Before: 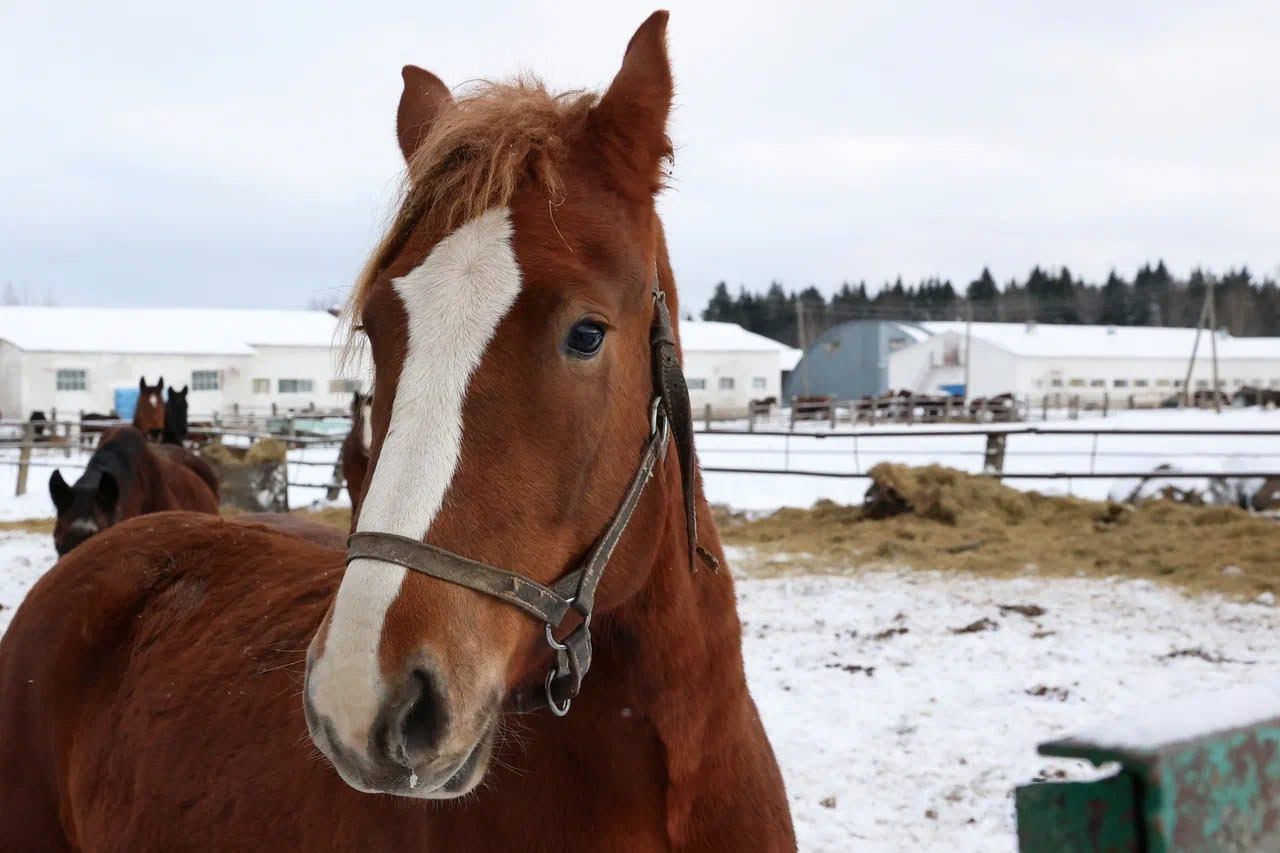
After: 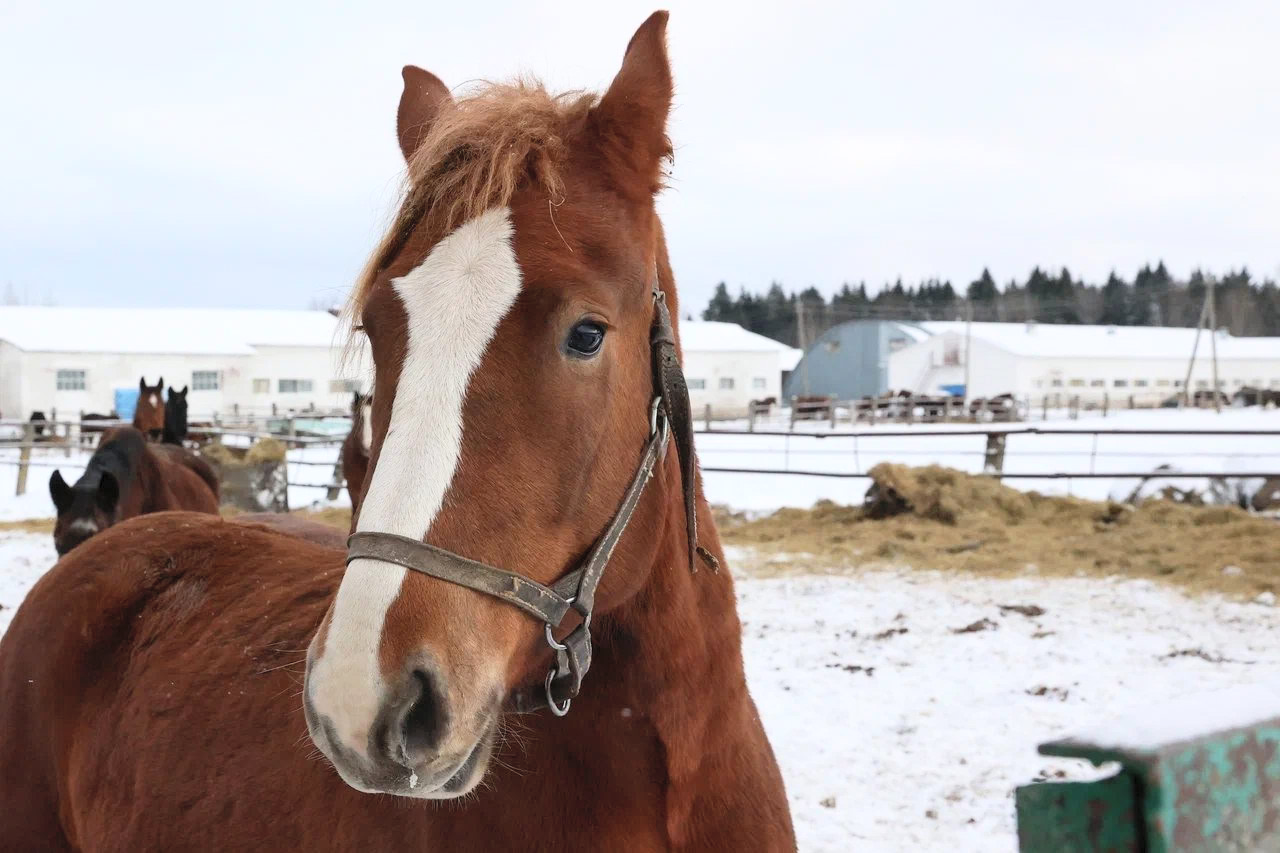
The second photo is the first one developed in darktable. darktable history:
white balance: red 1, blue 1
contrast brightness saturation: contrast 0.14, brightness 0.21
